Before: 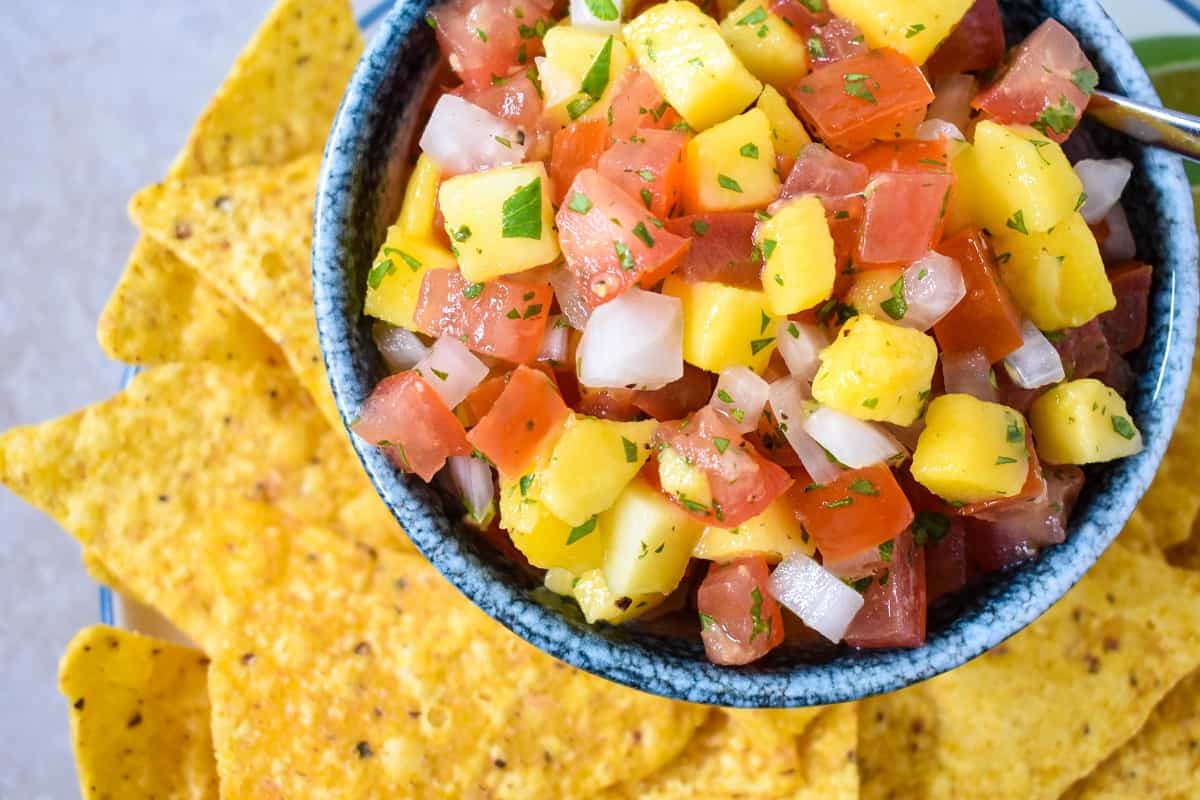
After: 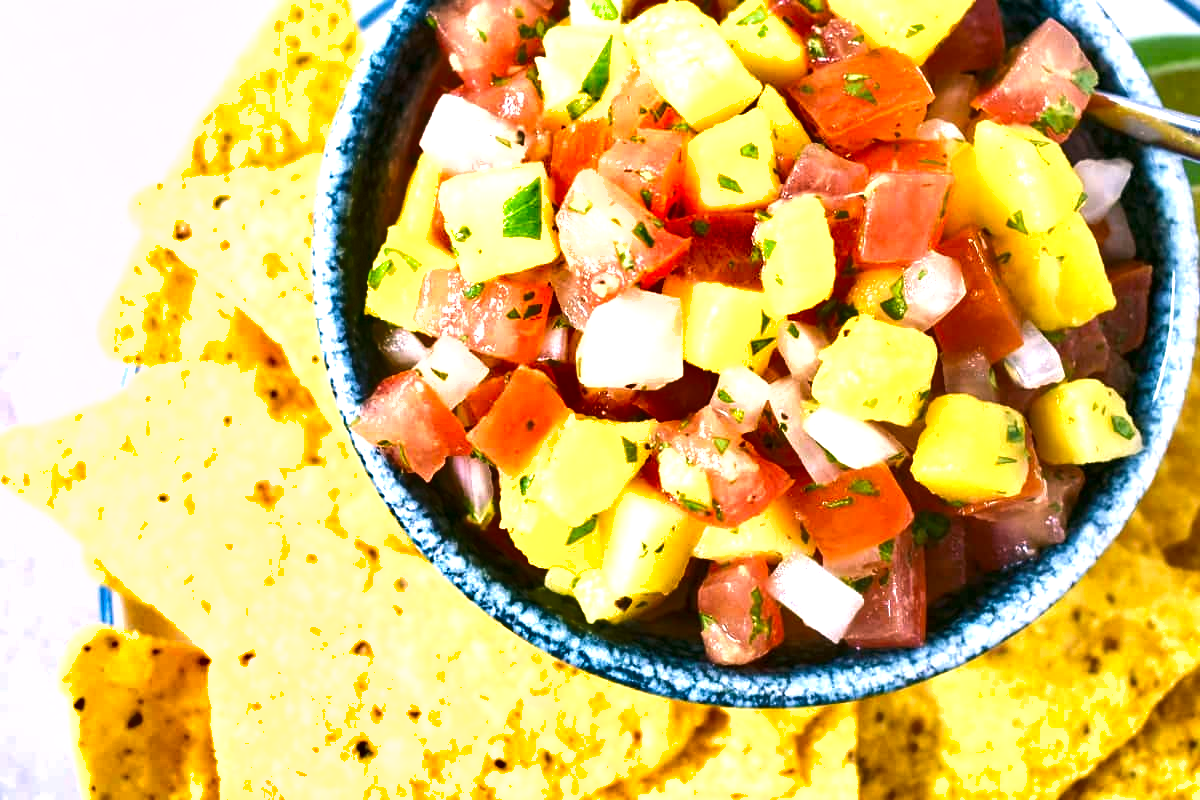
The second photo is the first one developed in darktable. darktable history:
color correction: highlights a* 4.09, highlights b* 4.93, shadows a* -7.55, shadows b* 4.85
velvia: on, module defaults
shadows and highlights: soften with gaussian
exposure: exposure 1 EV, compensate highlight preservation false
